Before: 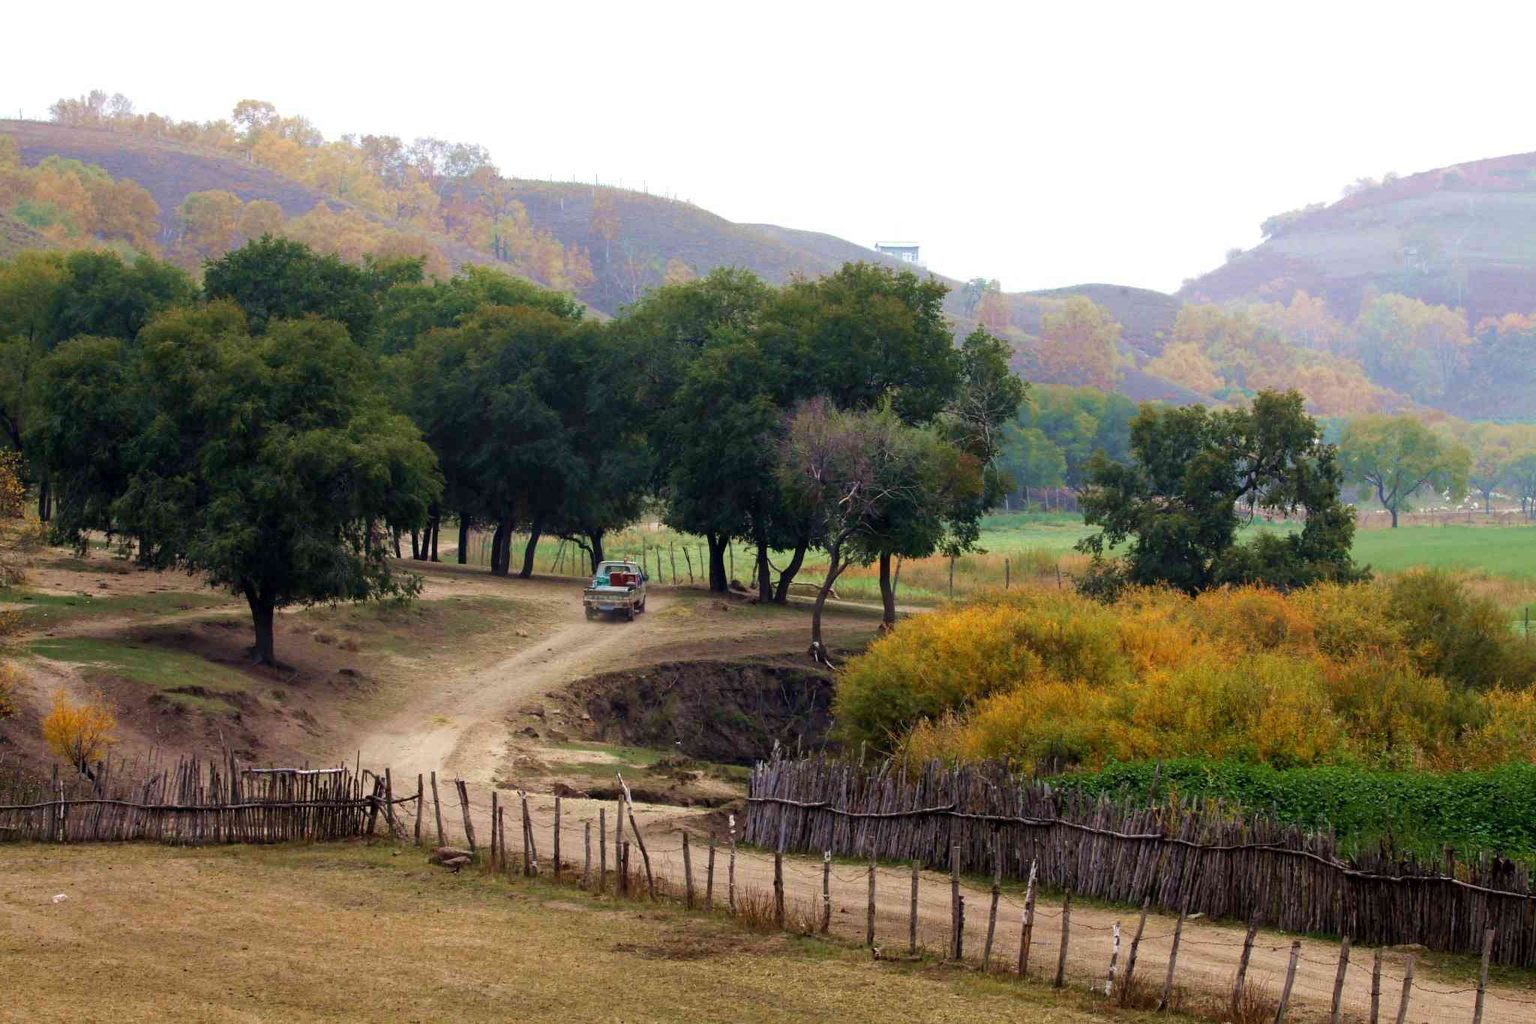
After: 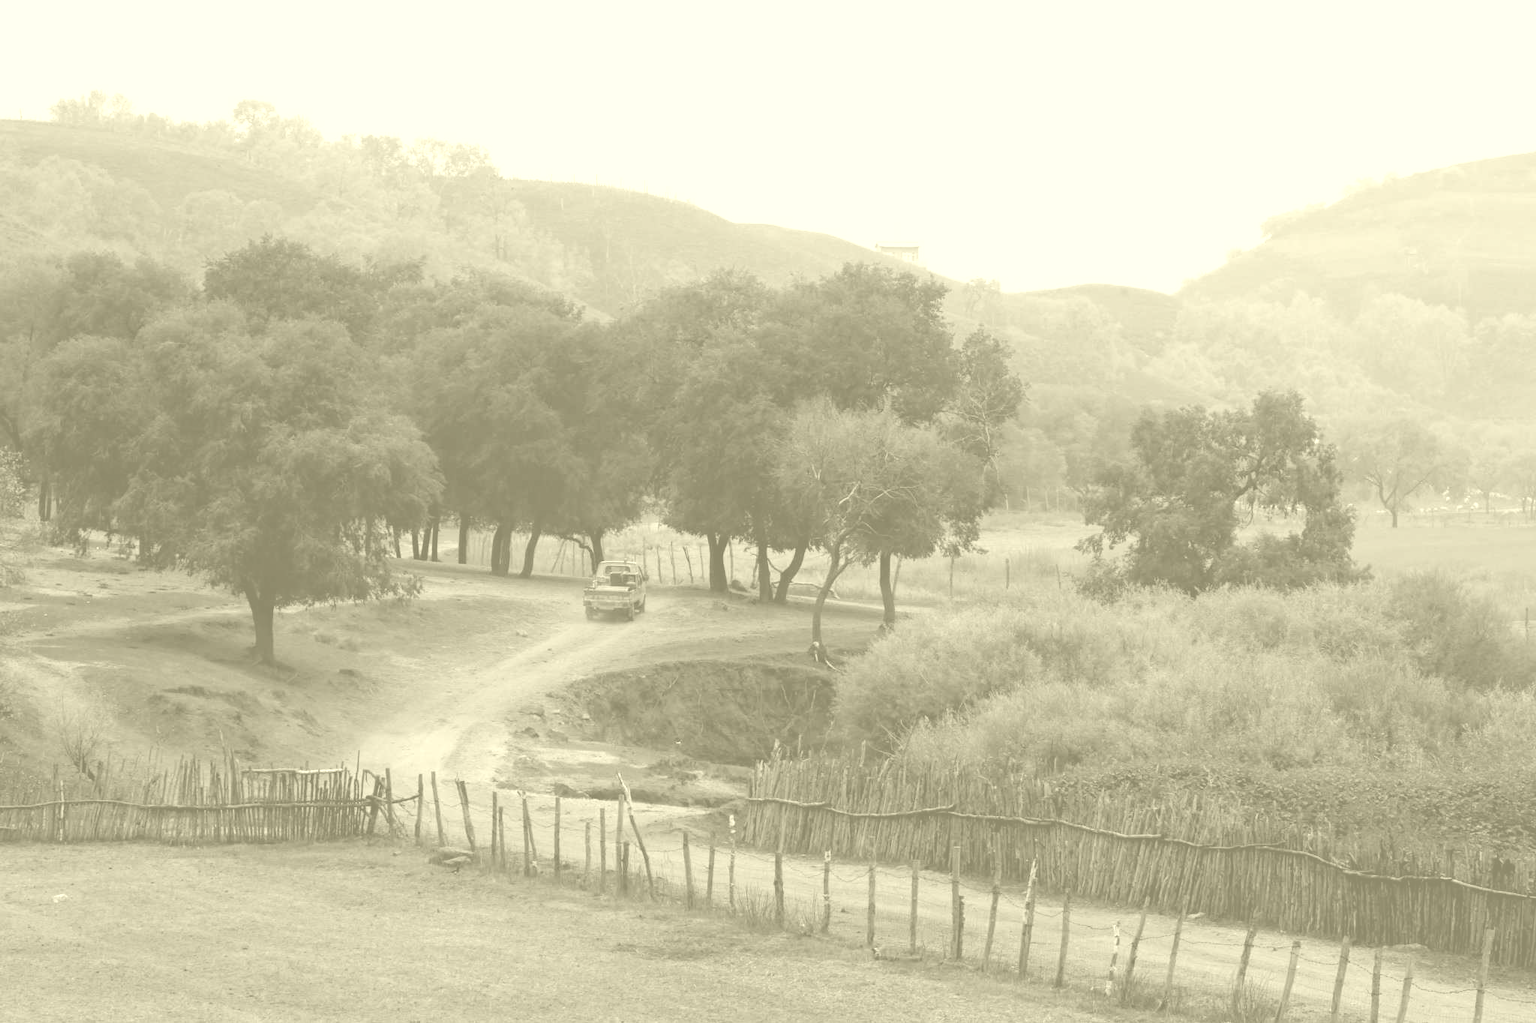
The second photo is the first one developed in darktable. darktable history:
colorize: hue 43.2°, saturation 40%, version 1
color balance rgb: perceptual saturation grading › global saturation 35%, perceptual saturation grading › highlights -25%, perceptual saturation grading › shadows 50%
